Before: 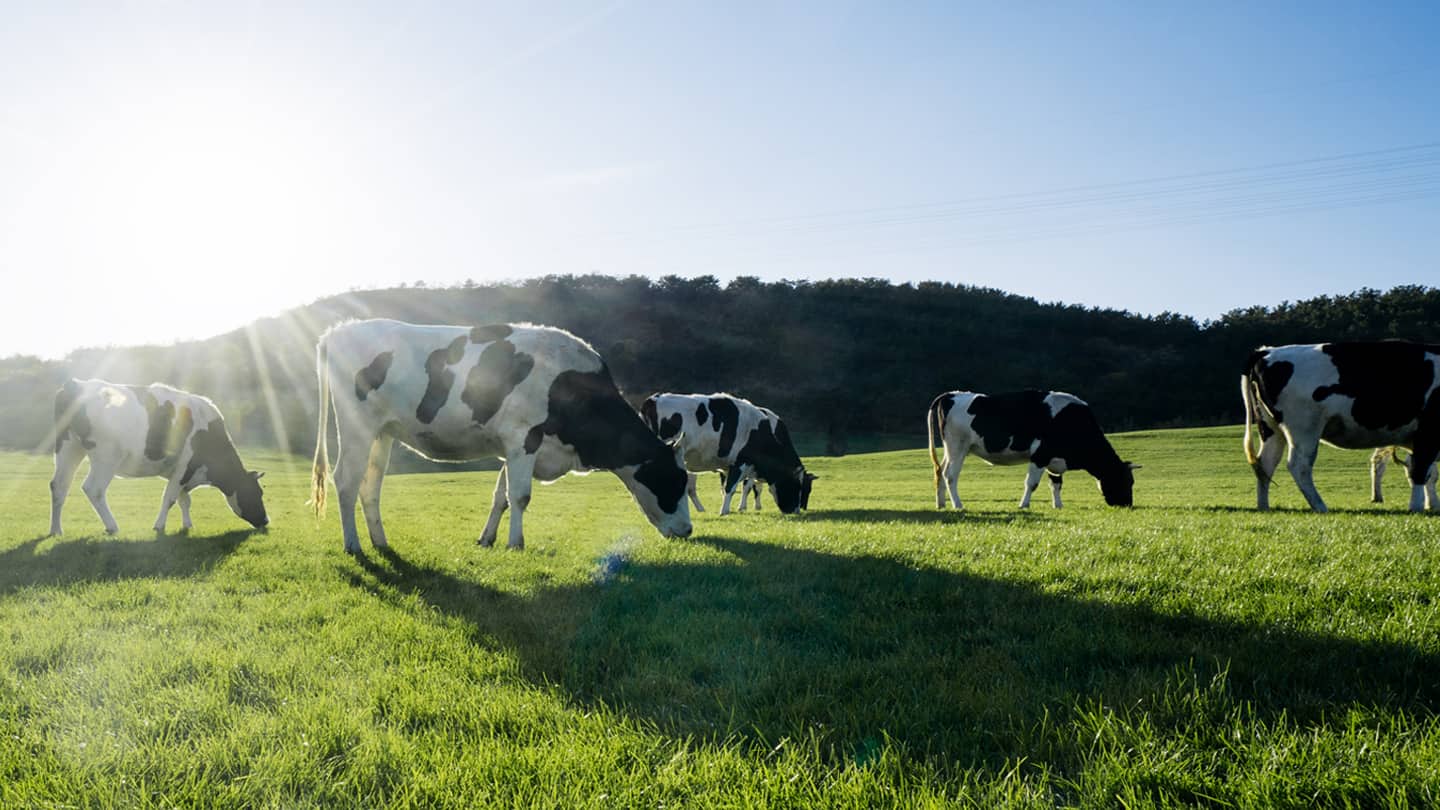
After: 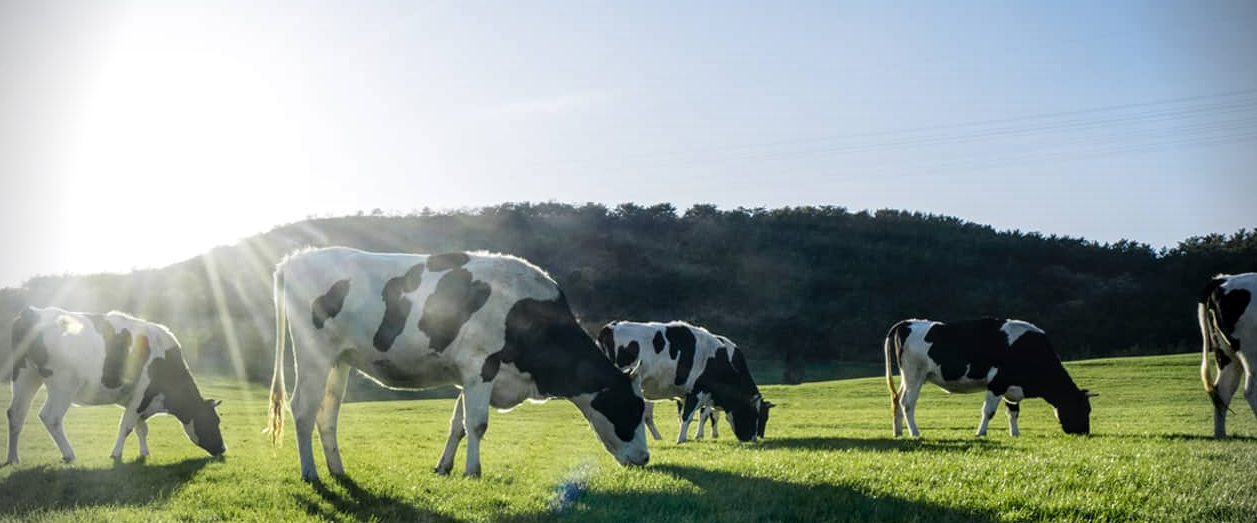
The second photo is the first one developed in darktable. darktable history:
local contrast: on, module defaults
crop: left 3.015%, top 8.969%, right 9.647%, bottom 26.457%
vignetting: fall-off start 88.03%, fall-off radius 24.9%
